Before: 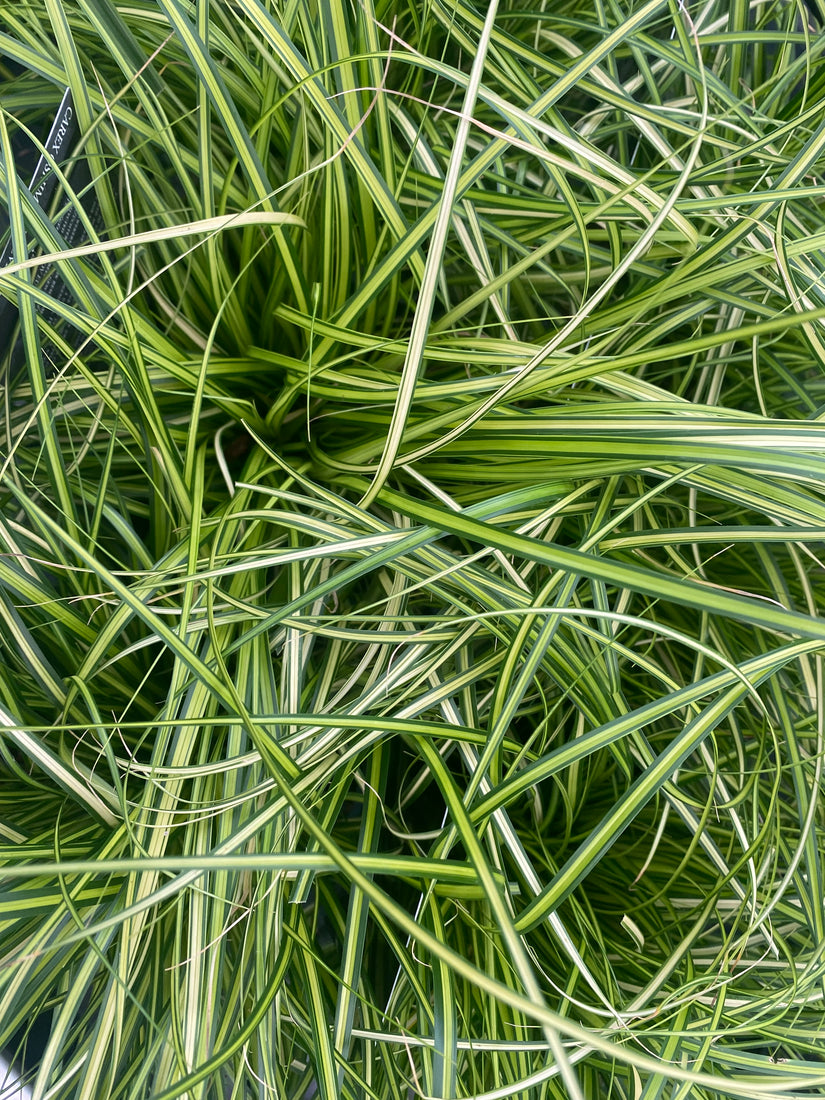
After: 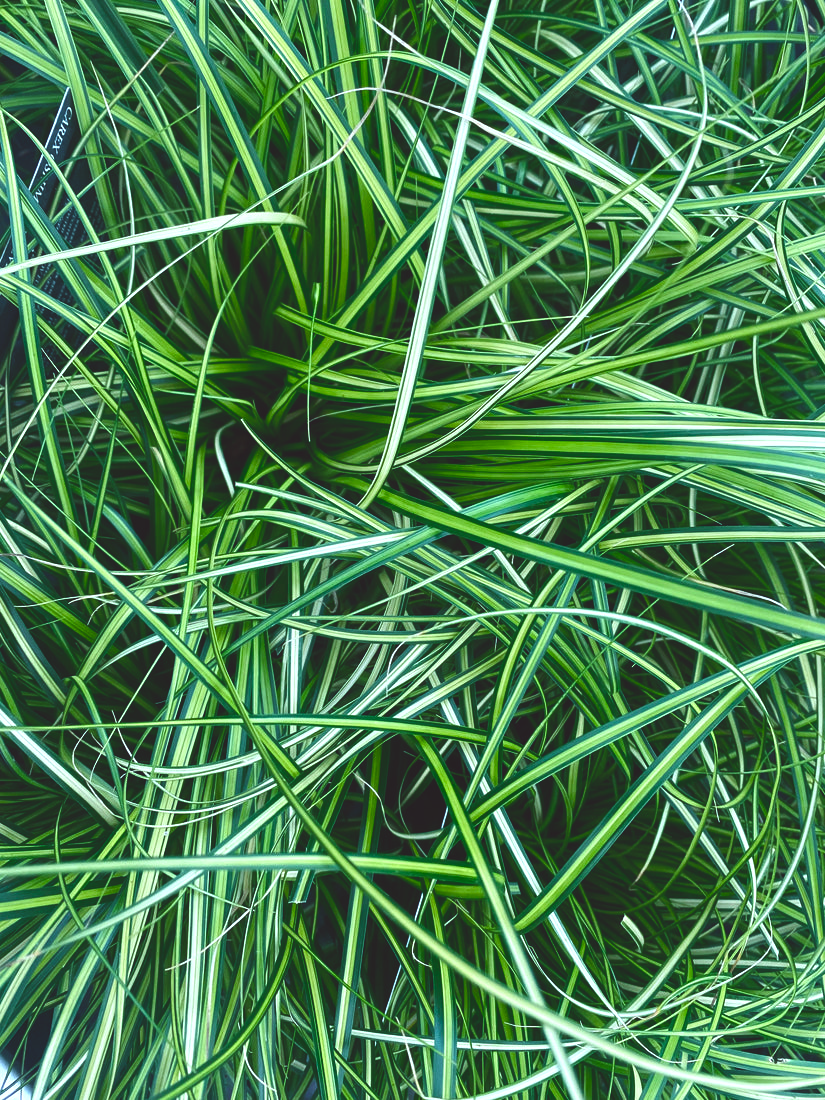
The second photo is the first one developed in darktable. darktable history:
color balance rgb: shadows lift › luminance -7.7%, shadows lift › chroma 2.13%, shadows lift › hue 200.79°, power › luminance -7.77%, power › chroma 2.27%, power › hue 220.69°, highlights gain › luminance 15.15%, highlights gain › chroma 4%, highlights gain › hue 209.35°, global offset › luminance -0.21%, global offset › chroma 0.27%, perceptual saturation grading › global saturation 24.42%, perceptual saturation grading › highlights -24.42%, perceptual saturation grading › mid-tones 24.42%, perceptual saturation grading › shadows 40%, perceptual brilliance grading › global brilliance -5%, perceptual brilliance grading › highlights 24.42%, perceptual brilliance grading › mid-tones 7%, perceptual brilliance grading › shadows -5%
exposure: black level correction -0.036, exposure -0.497 EV, compensate highlight preservation false
